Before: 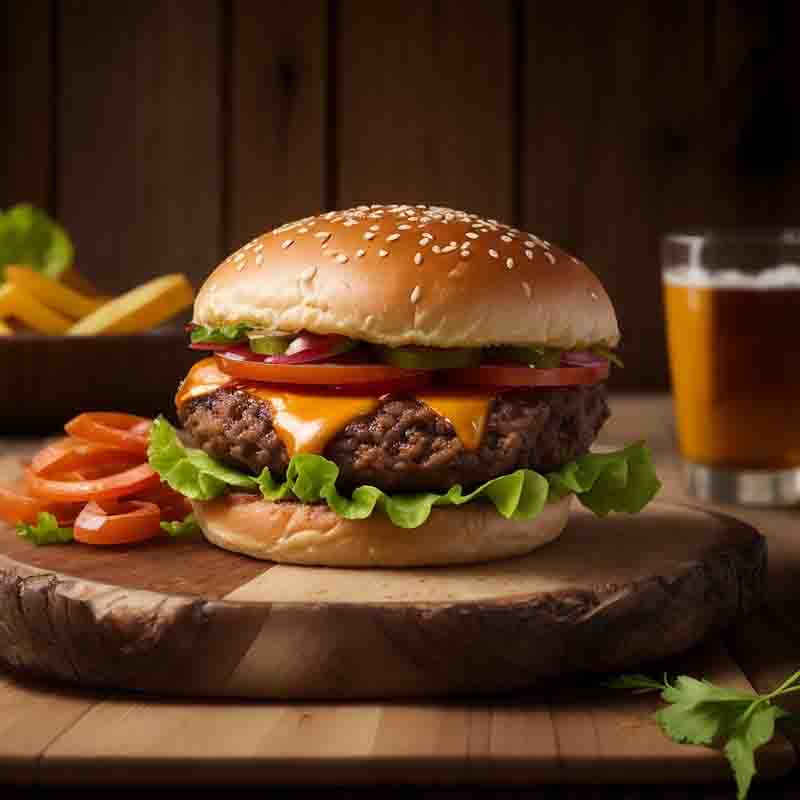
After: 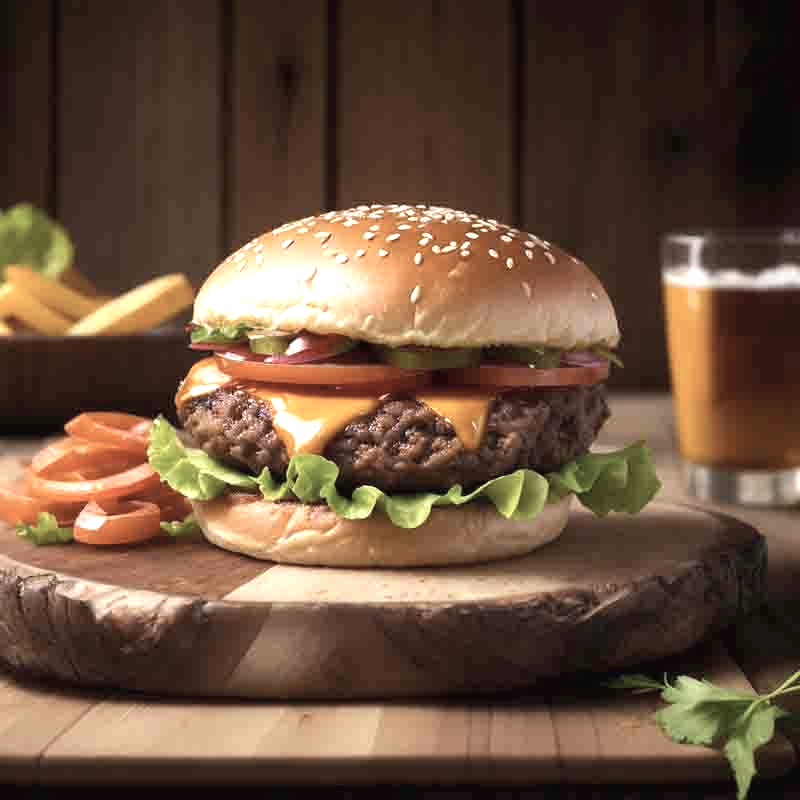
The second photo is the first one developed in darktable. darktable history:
exposure: black level correction 0.001, exposure 0.959 EV, compensate highlight preservation false
contrast brightness saturation: contrast -0.048, saturation -0.393
